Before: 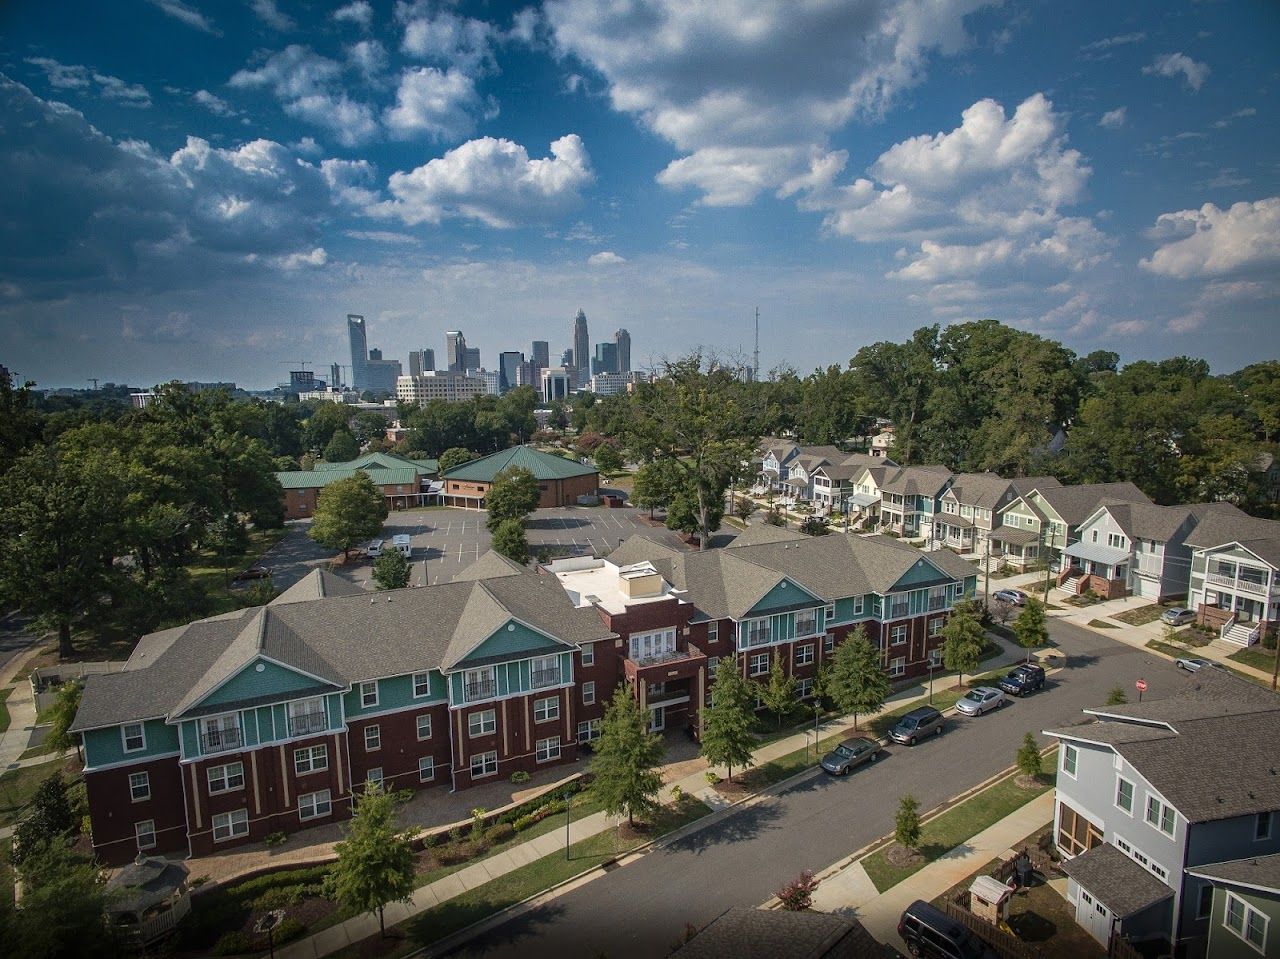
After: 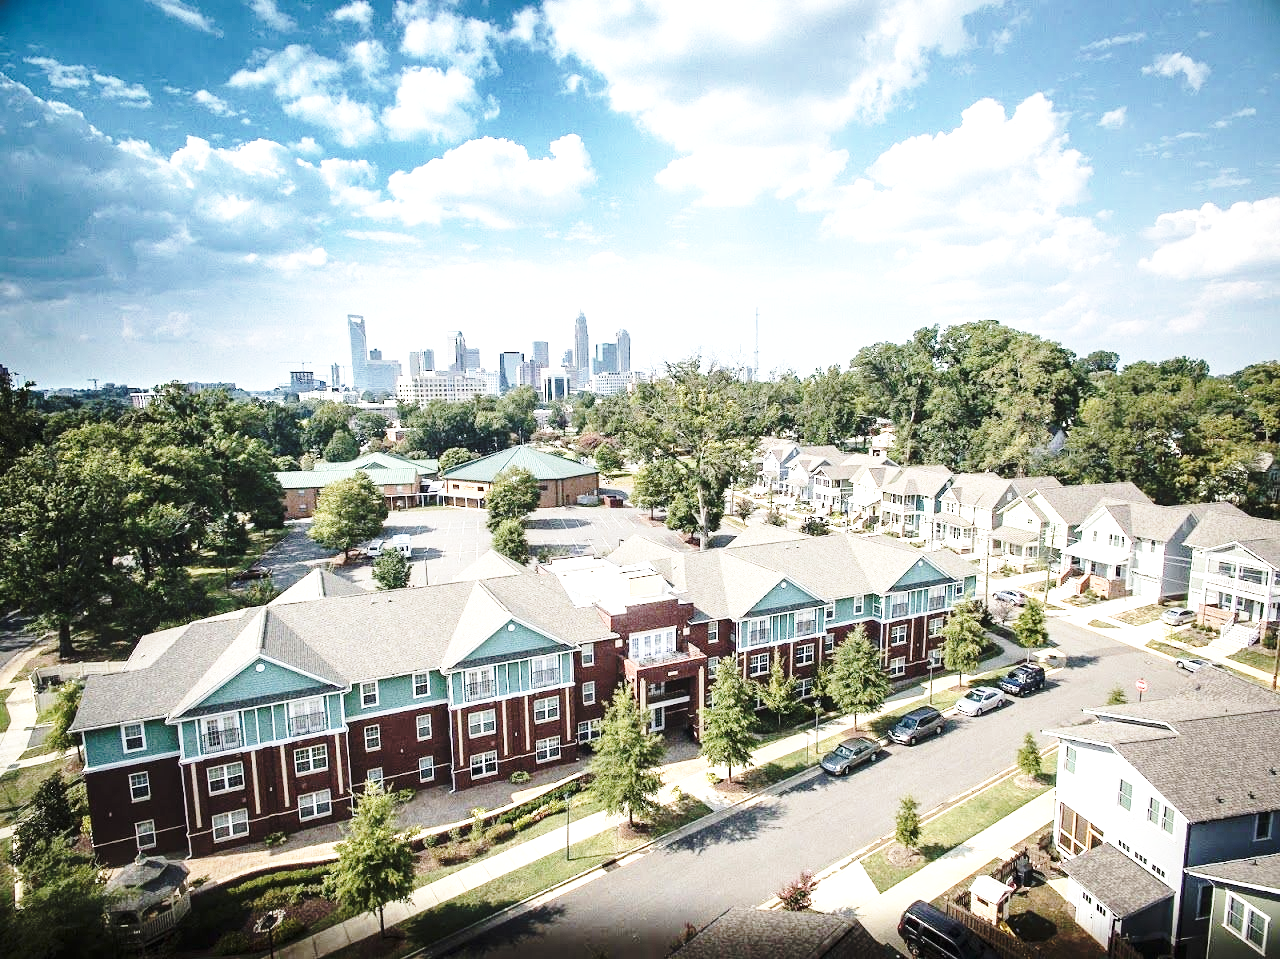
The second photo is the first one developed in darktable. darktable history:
exposure: black level correction 0, exposure 1.2 EV, compensate highlight preservation false
contrast brightness saturation: contrast 0.06, brightness -0.01, saturation -0.23
tone equalizer: -8 EV -0.417 EV, -7 EV -0.389 EV, -6 EV -0.333 EV, -5 EV -0.222 EV, -3 EV 0.222 EV, -2 EV 0.333 EV, -1 EV 0.389 EV, +0 EV 0.417 EV, edges refinement/feathering 500, mask exposure compensation -1.25 EV, preserve details no
base curve: curves: ch0 [(0, 0) (0.032, 0.037) (0.105, 0.228) (0.435, 0.76) (0.856, 0.983) (1, 1)], preserve colors none
